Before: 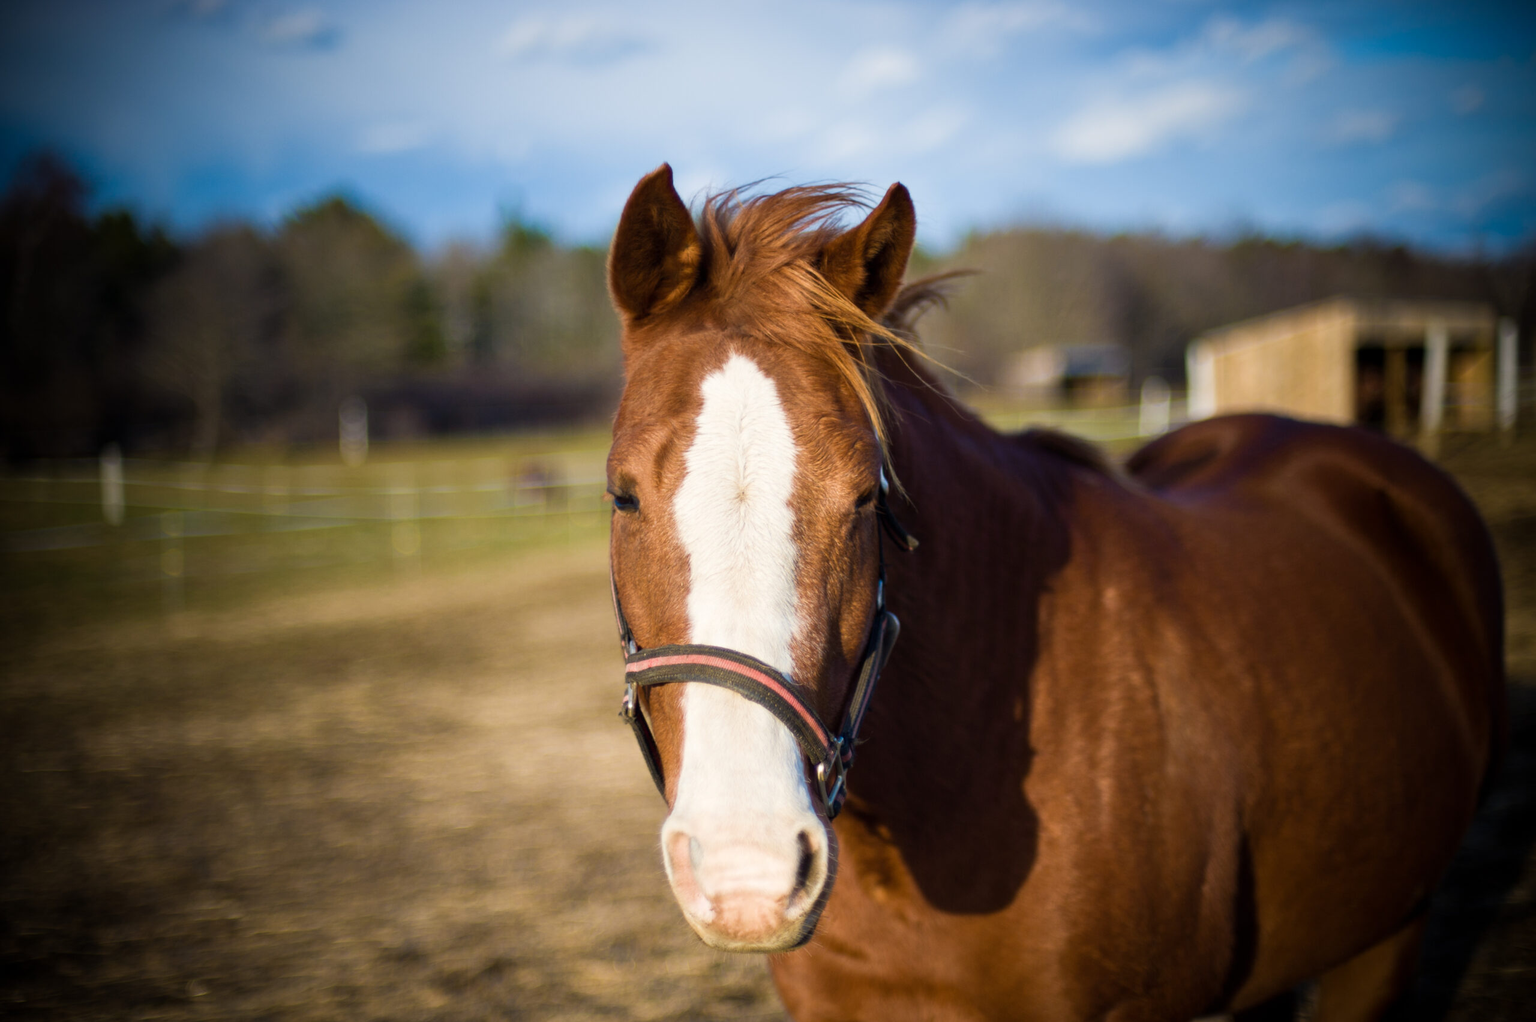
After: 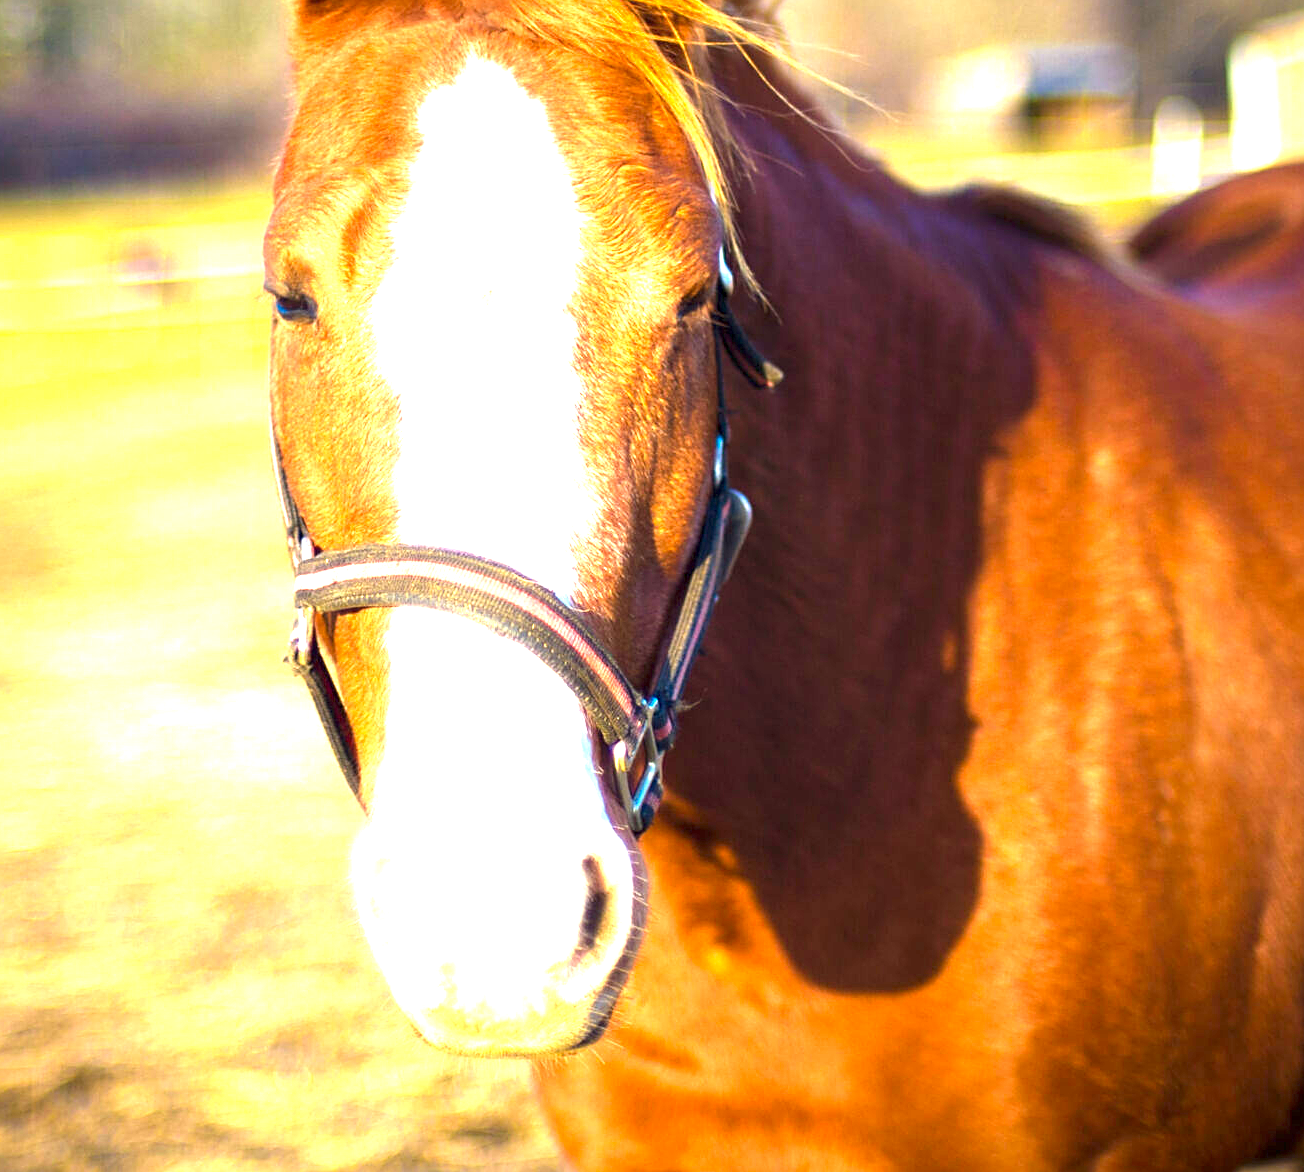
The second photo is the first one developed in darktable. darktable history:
sharpen: on, module defaults
exposure: exposure 2.25 EV, compensate highlight preservation false
crop and rotate: left 29.237%, top 31.152%, right 19.807%
color correction: saturation 1.32
